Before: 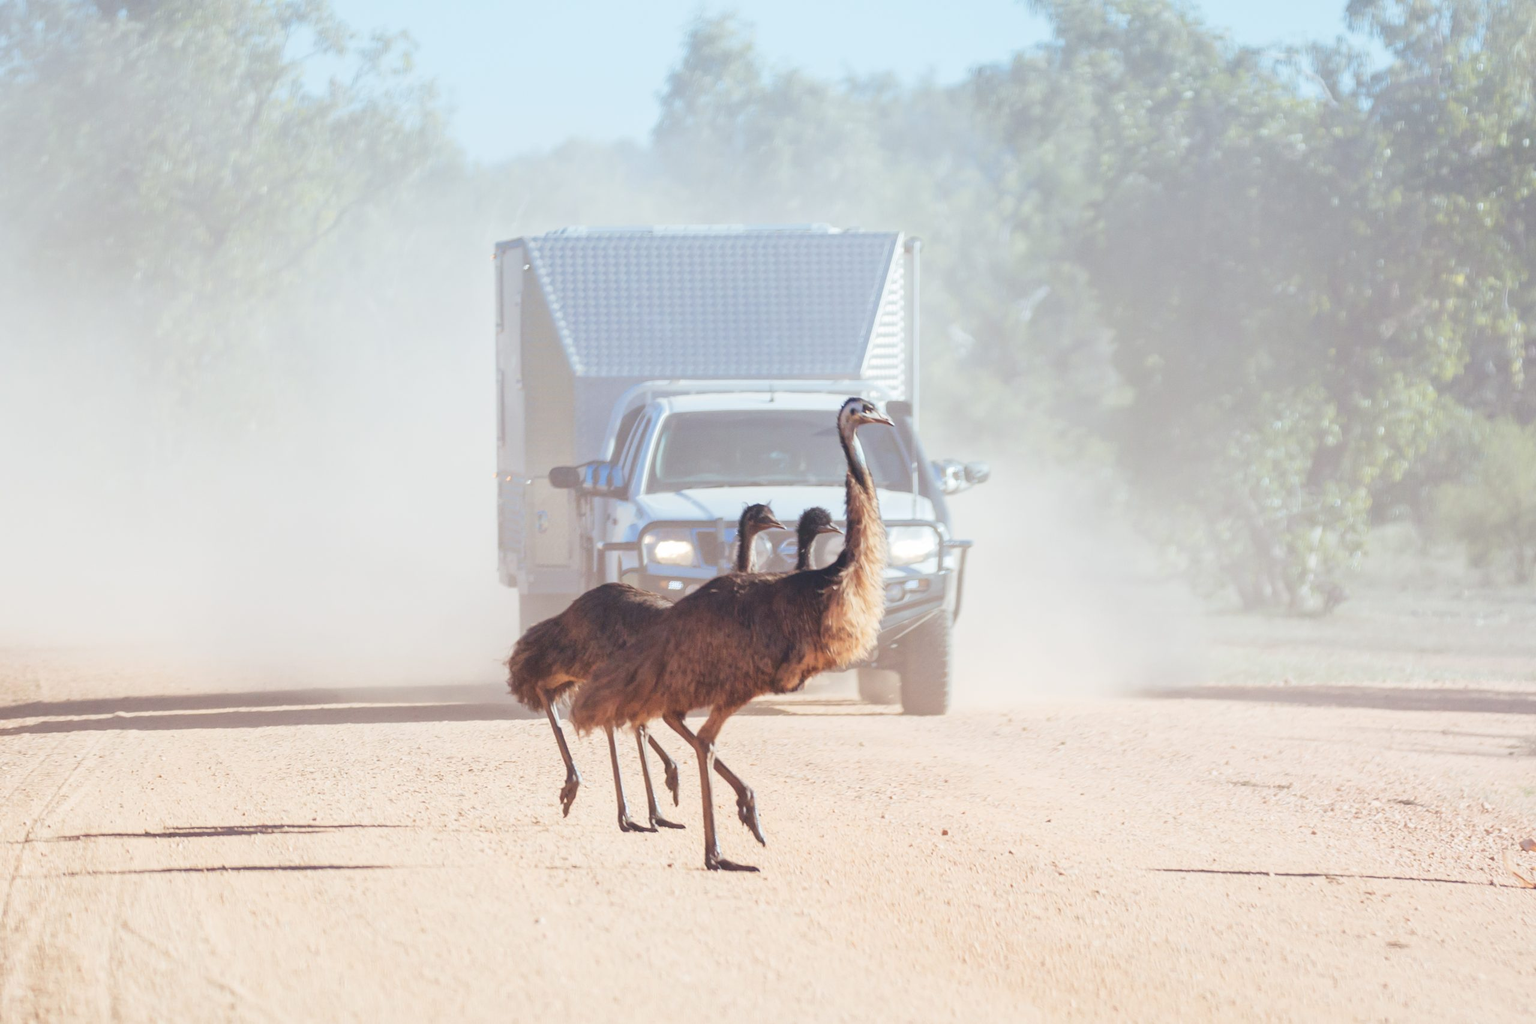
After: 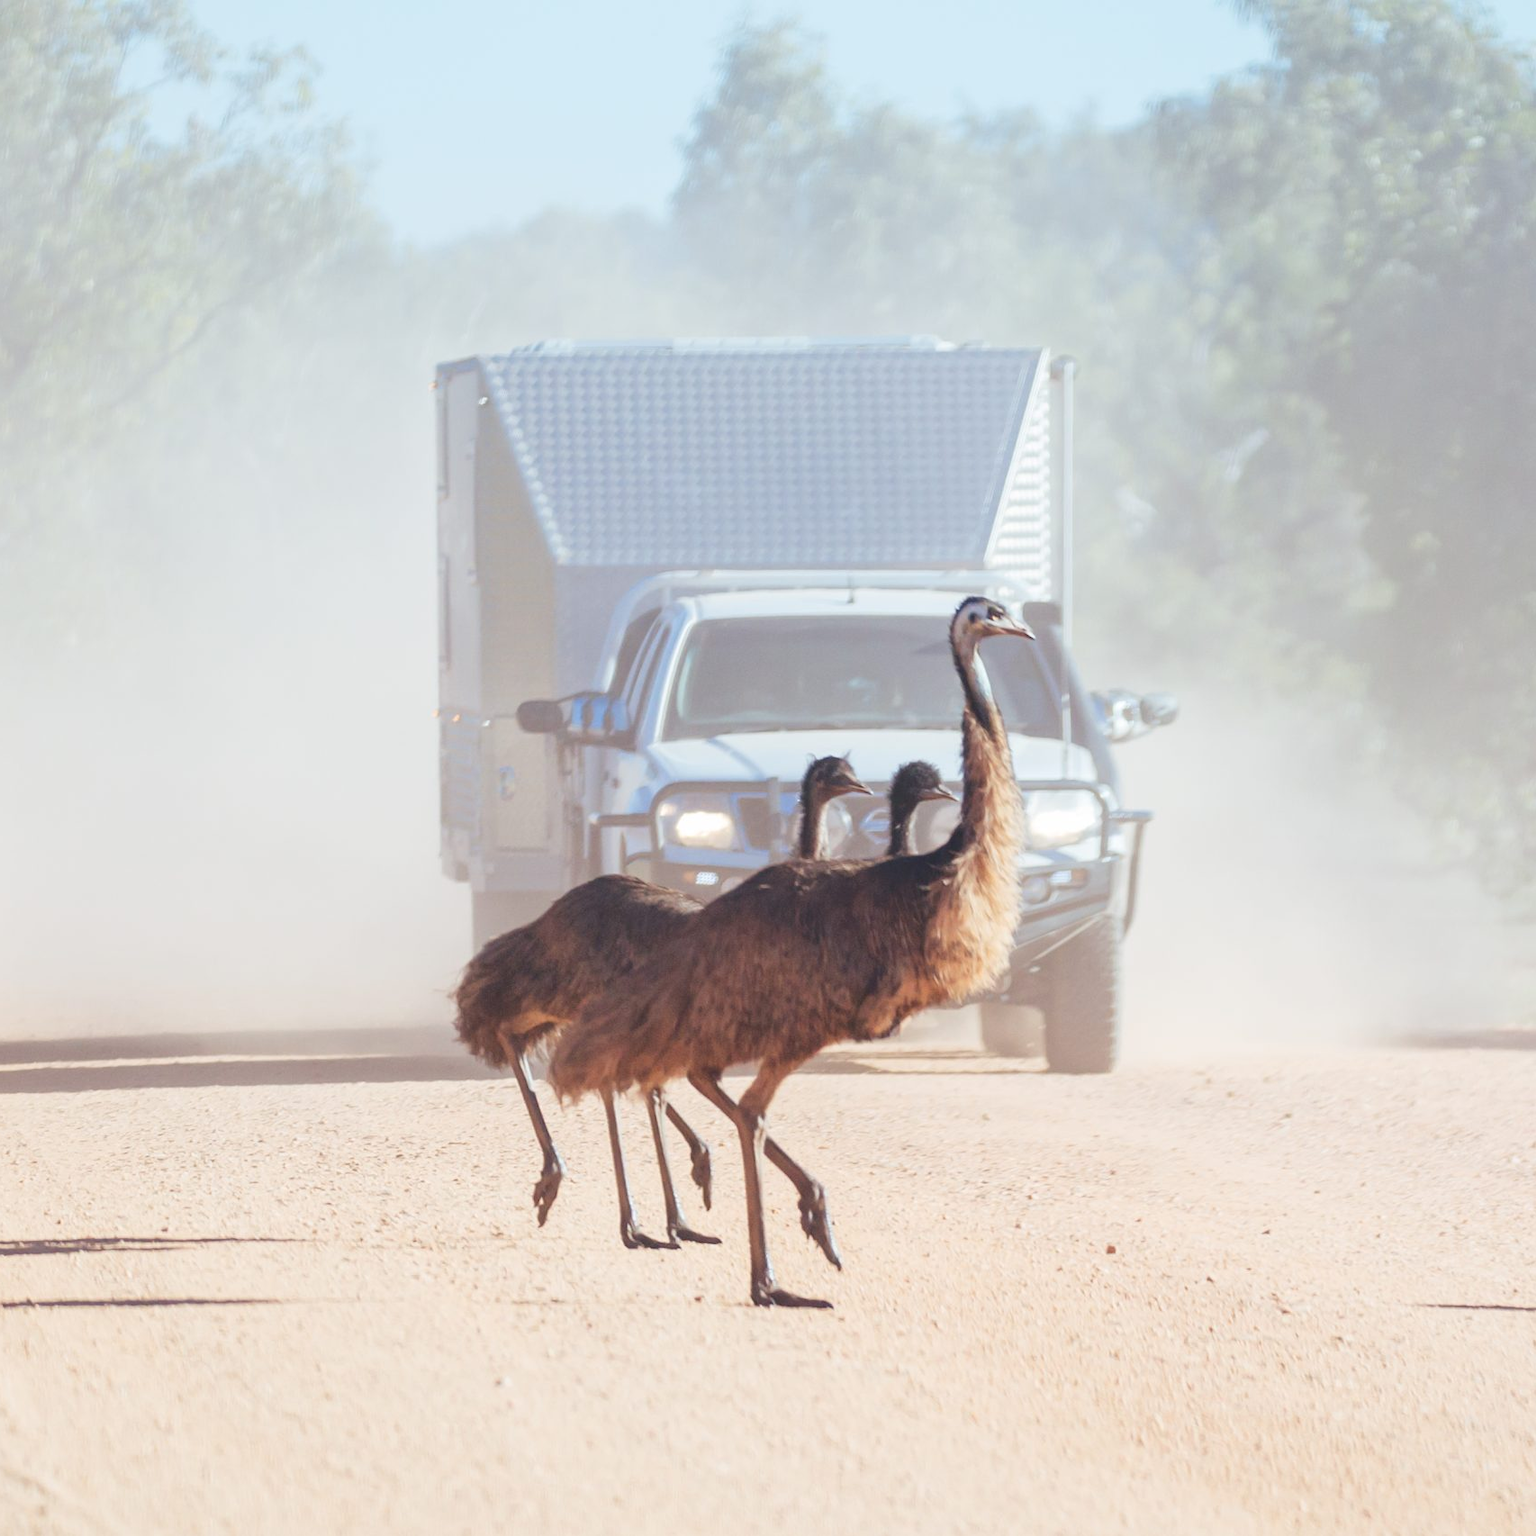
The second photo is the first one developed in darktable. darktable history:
crop and rotate: left 13.342%, right 19.991%
white balance: red 1, blue 1
